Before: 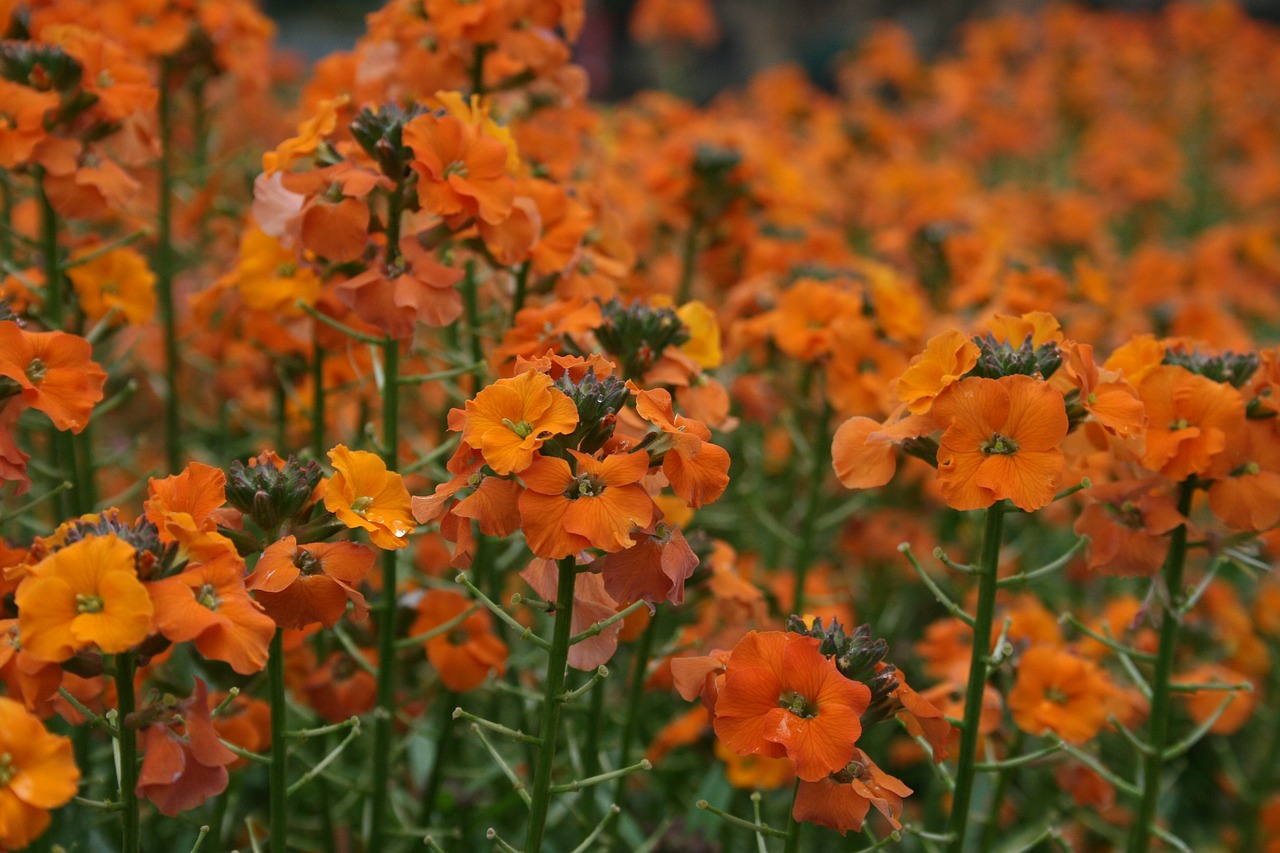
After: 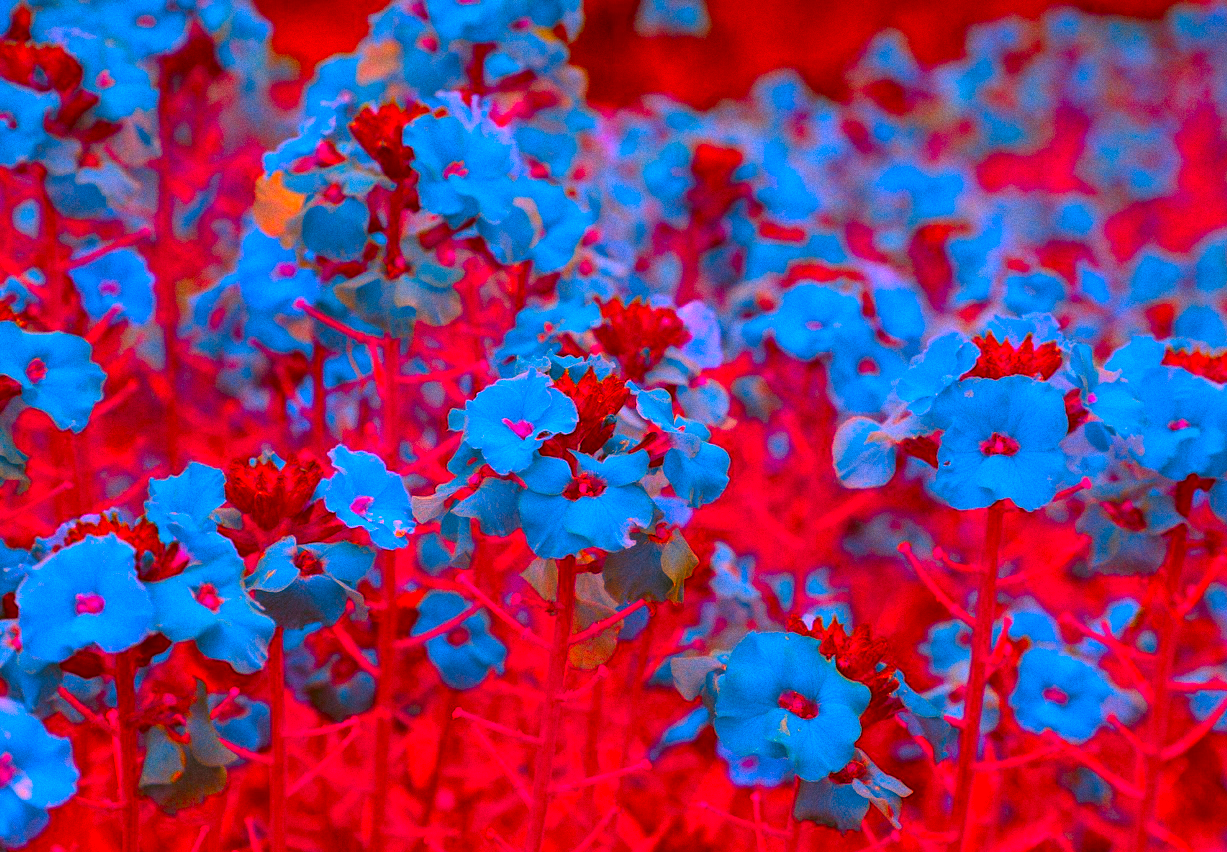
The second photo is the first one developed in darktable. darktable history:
exposure: black level correction 0.009, exposure 0.014 EV, compensate highlight preservation false
grain: coarseness 0.09 ISO
color correction: highlights a* -39.68, highlights b* -40, shadows a* -40, shadows b* -40, saturation -3
crop: right 4.126%, bottom 0.031%
